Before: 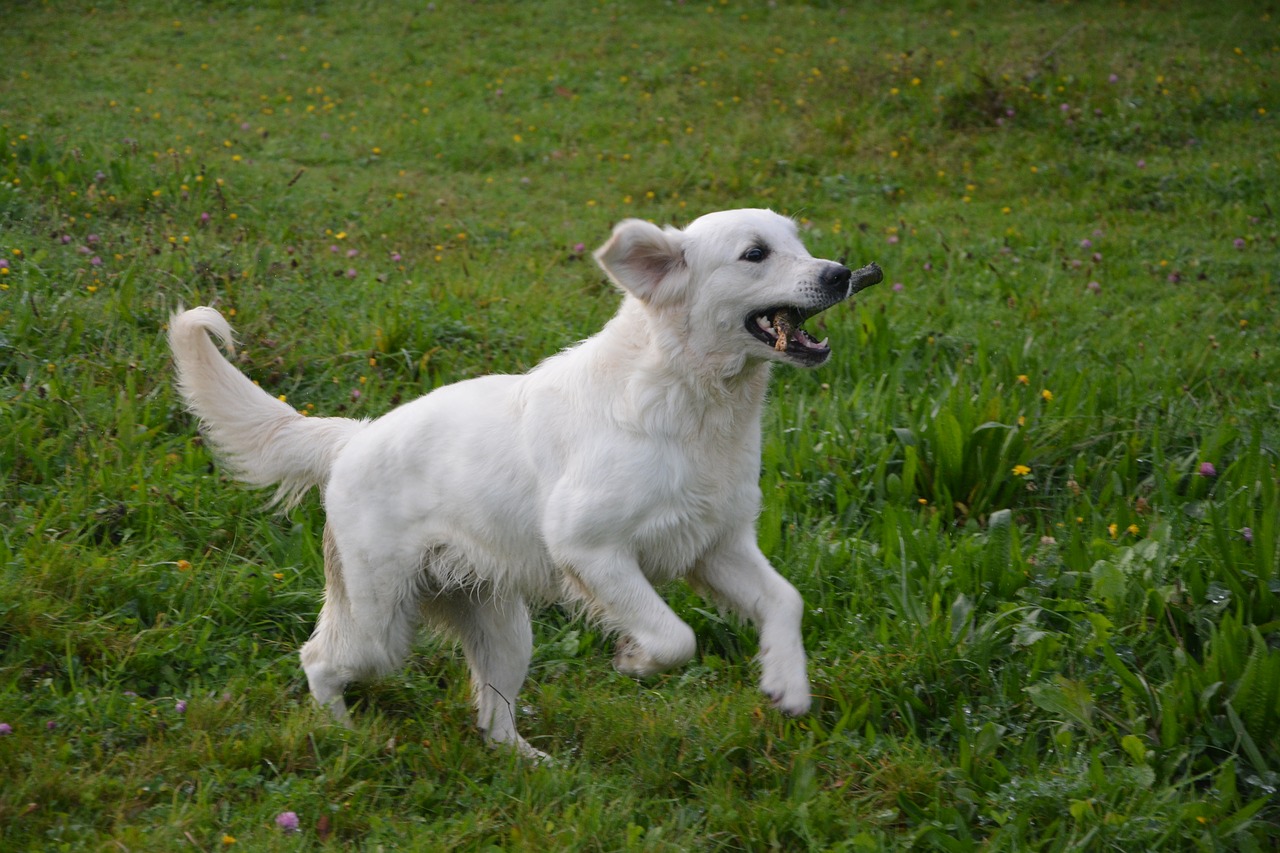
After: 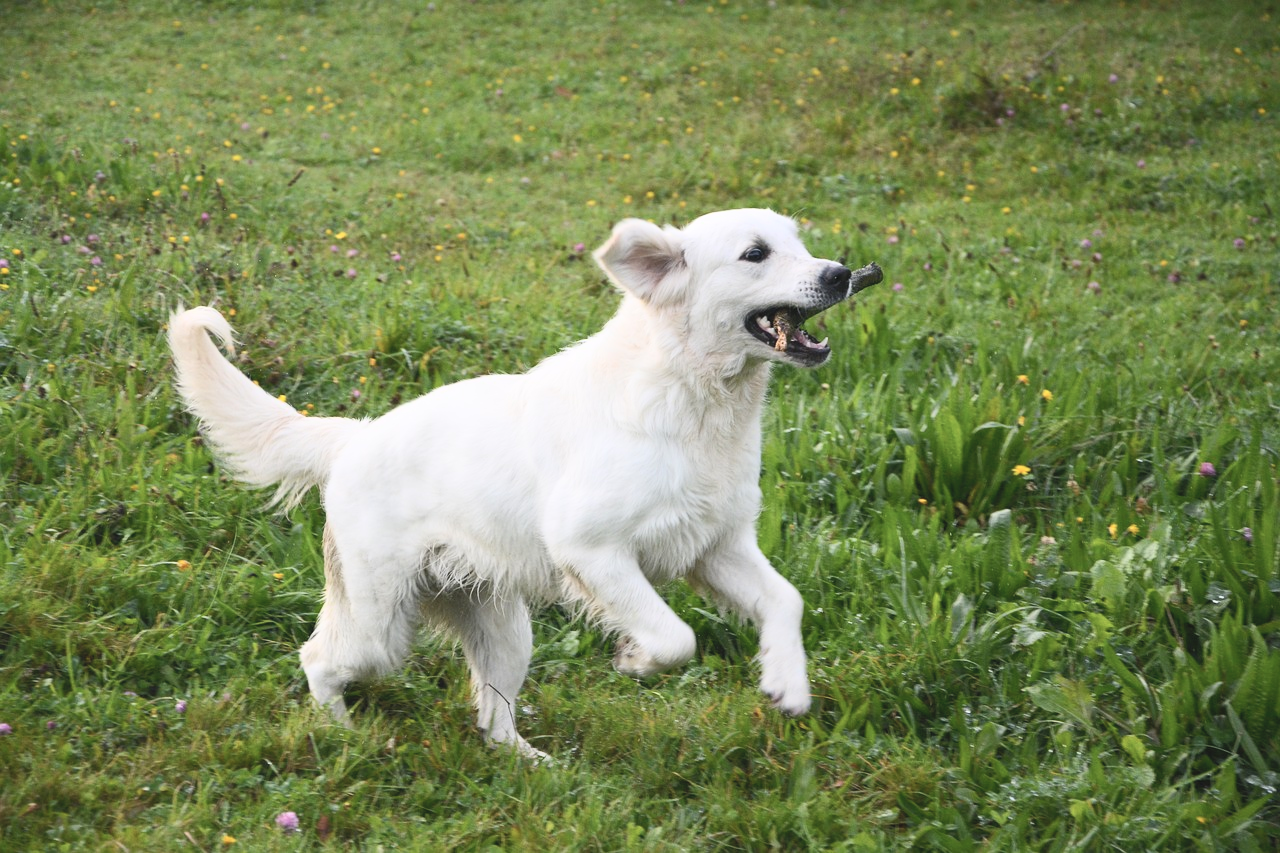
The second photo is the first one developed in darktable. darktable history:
contrast brightness saturation: contrast 0.378, brightness 0.528
